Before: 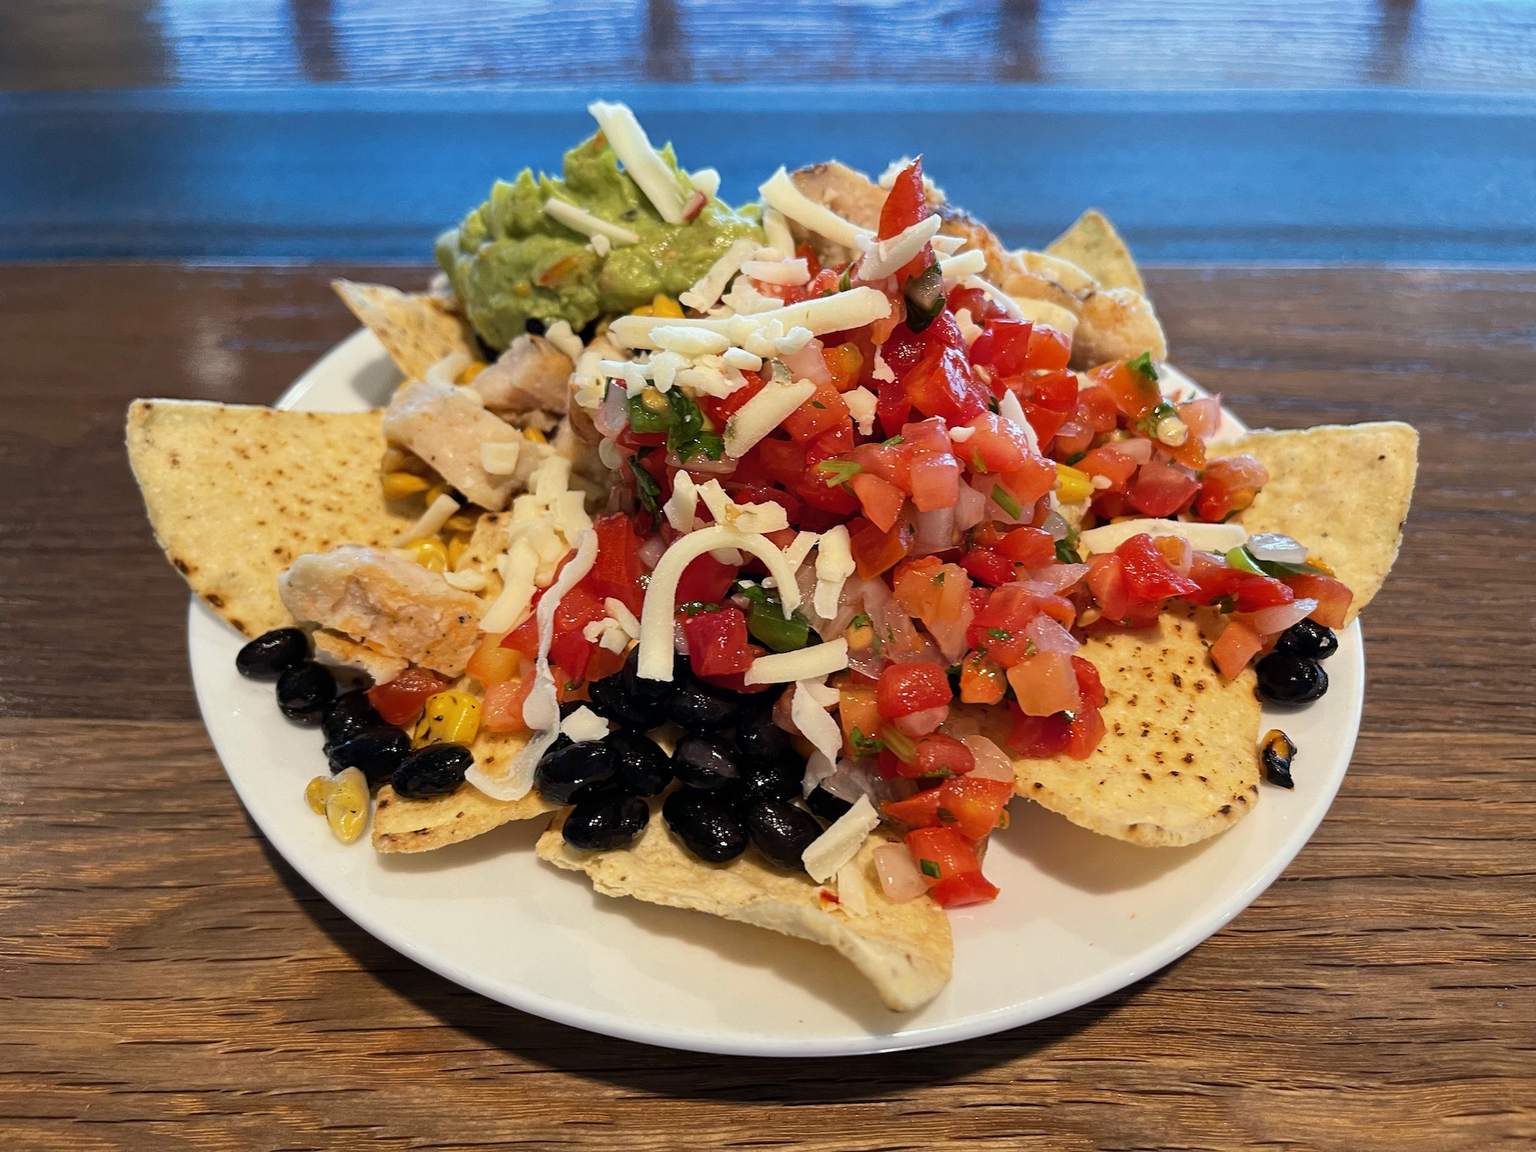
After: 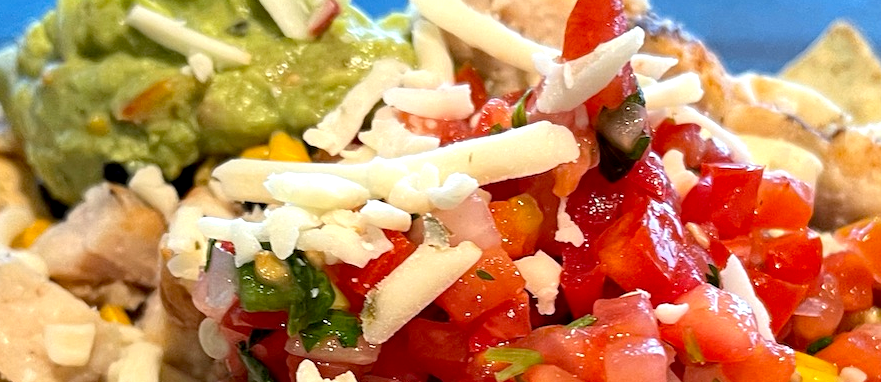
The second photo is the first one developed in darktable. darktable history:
crop: left 29.074%, top 16.856%, right 26.831%, bottom 57.662%
exposure: black level correction 0.001, exposure 0.5 EV, compensate highlight preservation false
